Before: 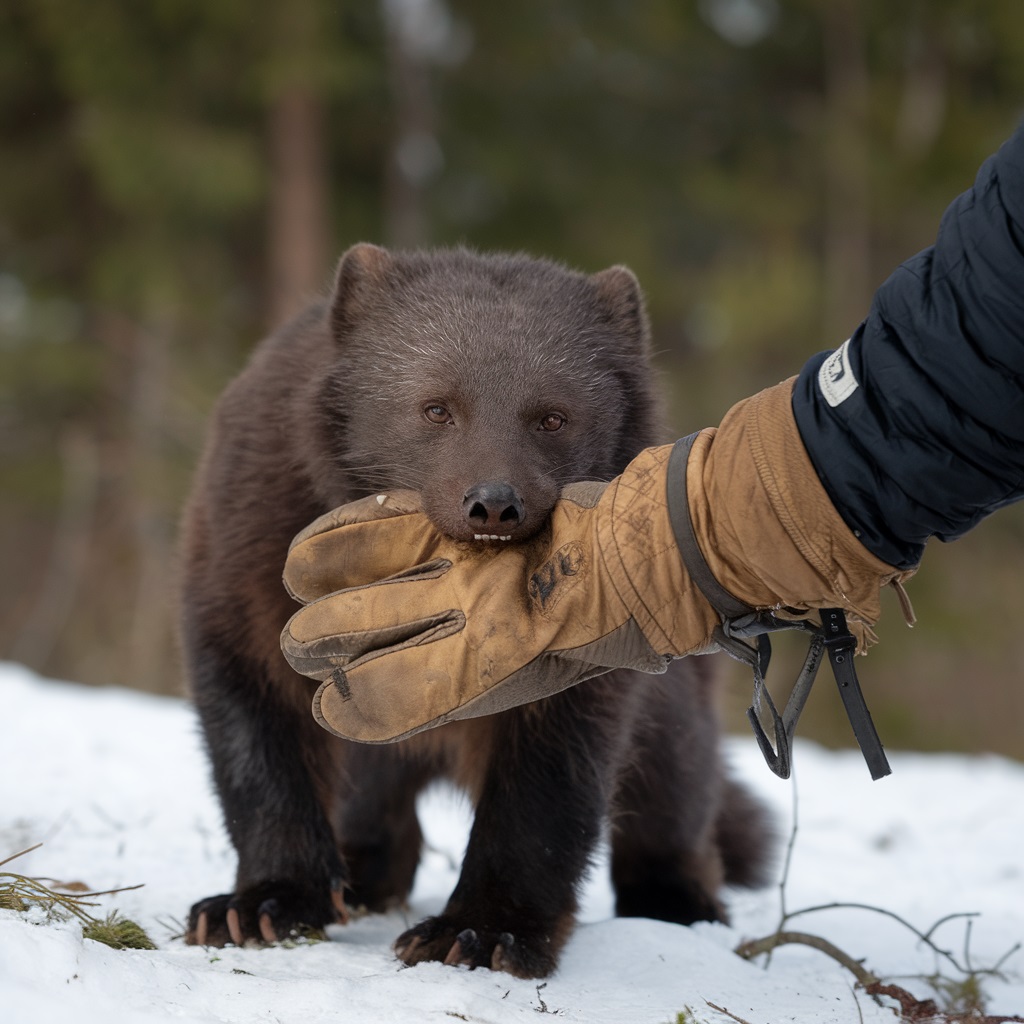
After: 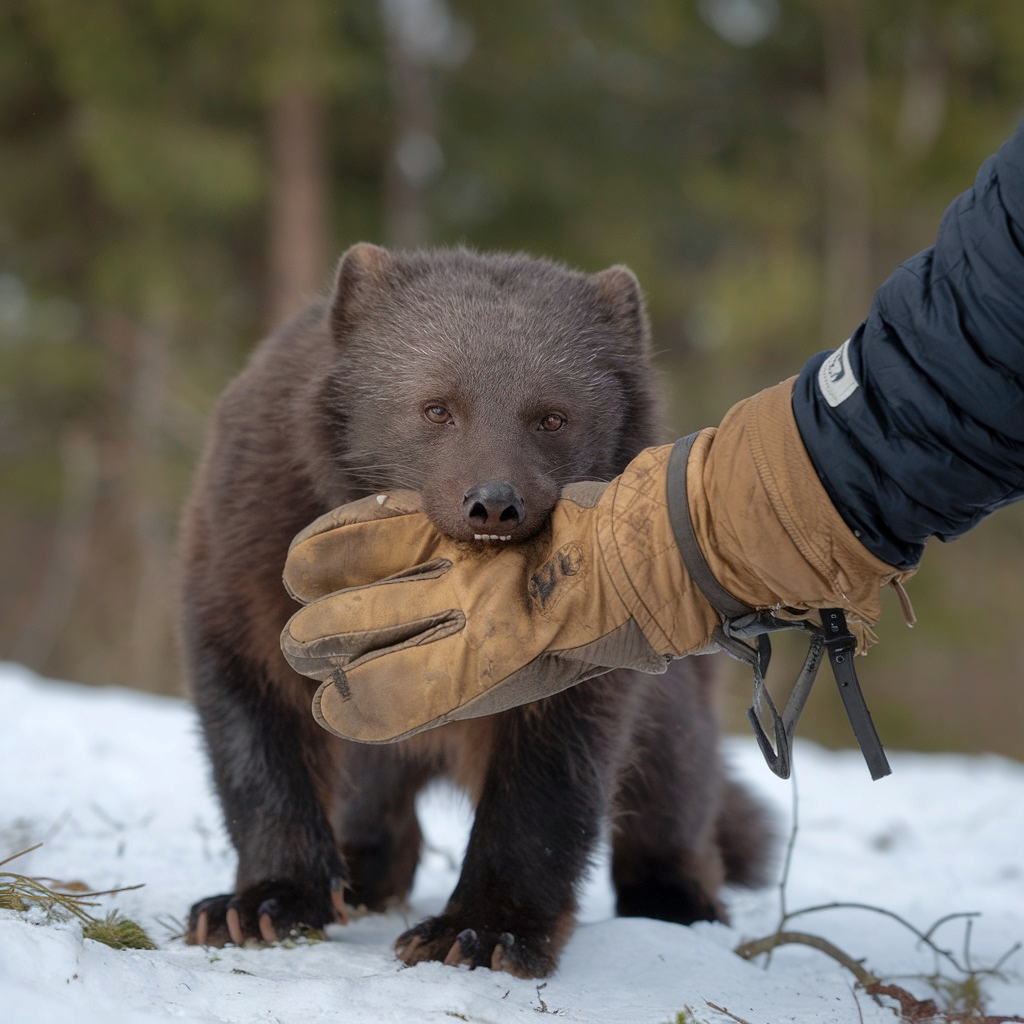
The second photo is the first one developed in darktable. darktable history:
white balance: red 0.982, blue 1.018
shadows and highlights: on, module defaults
